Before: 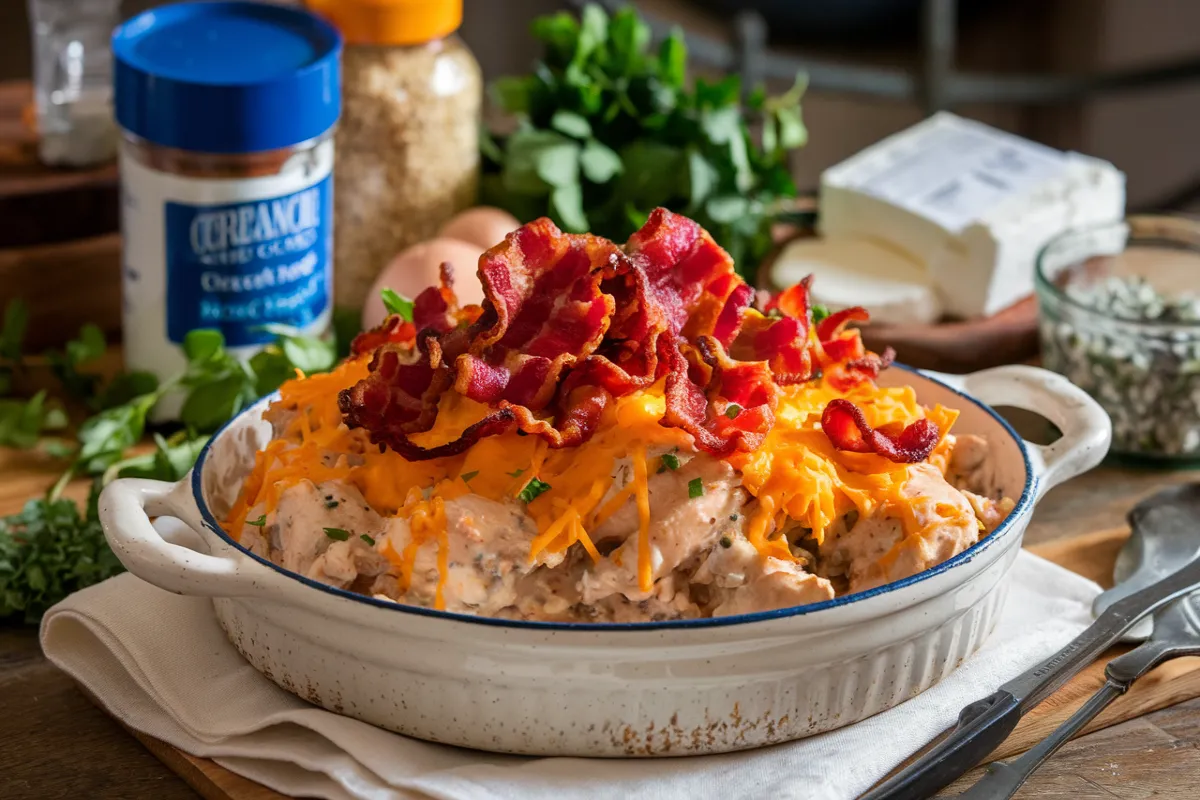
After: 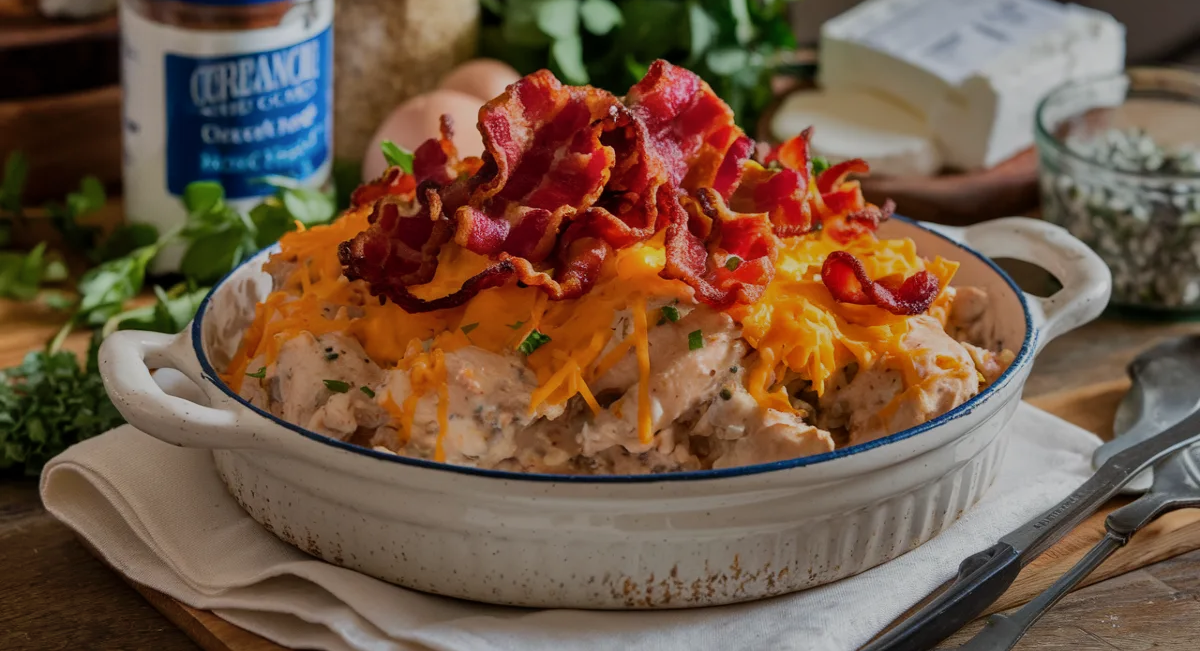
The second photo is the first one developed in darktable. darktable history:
shadows and highlights: low approximation 0.01, soften with gaussian
exposure: black level correction 0, exposure -0.766 EV, compensate highlight preservation false
crop and rotate: top 18.507%
